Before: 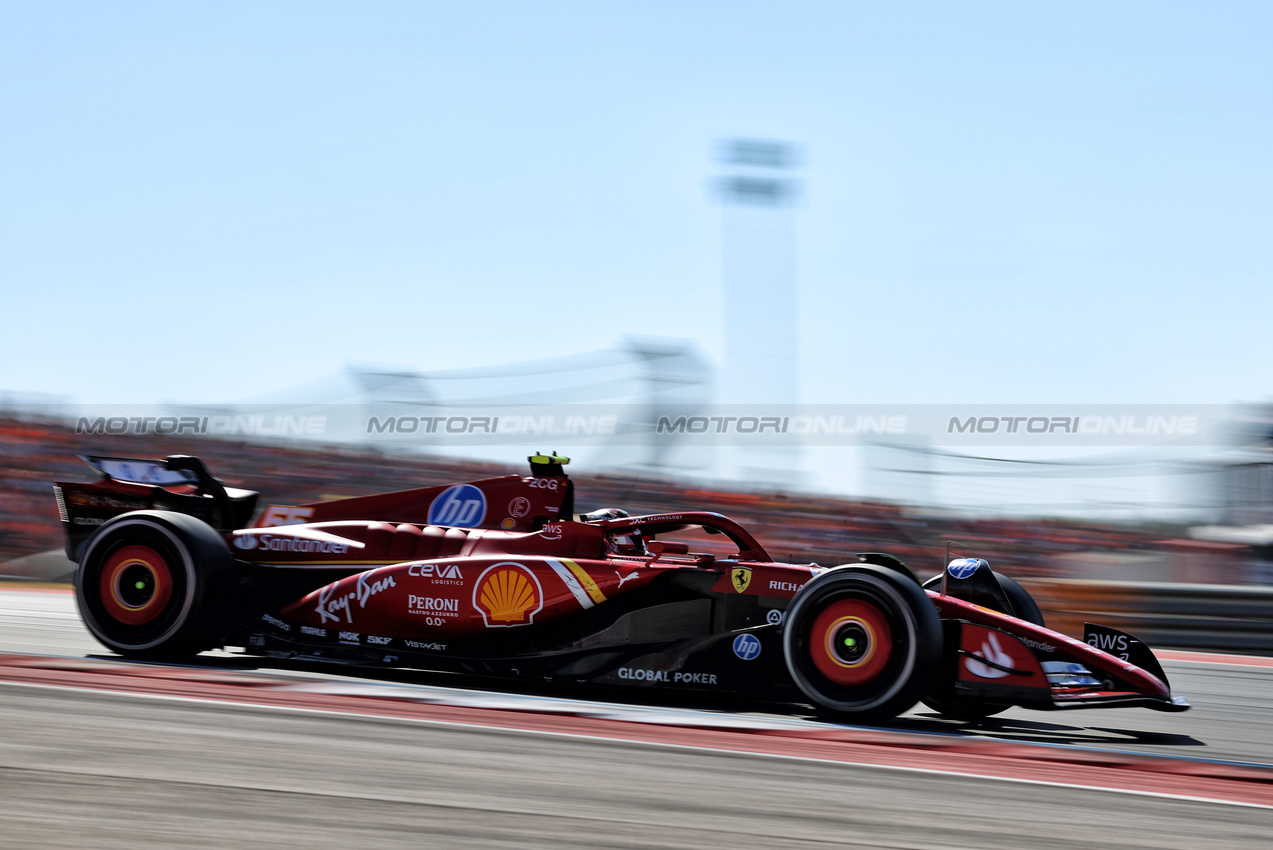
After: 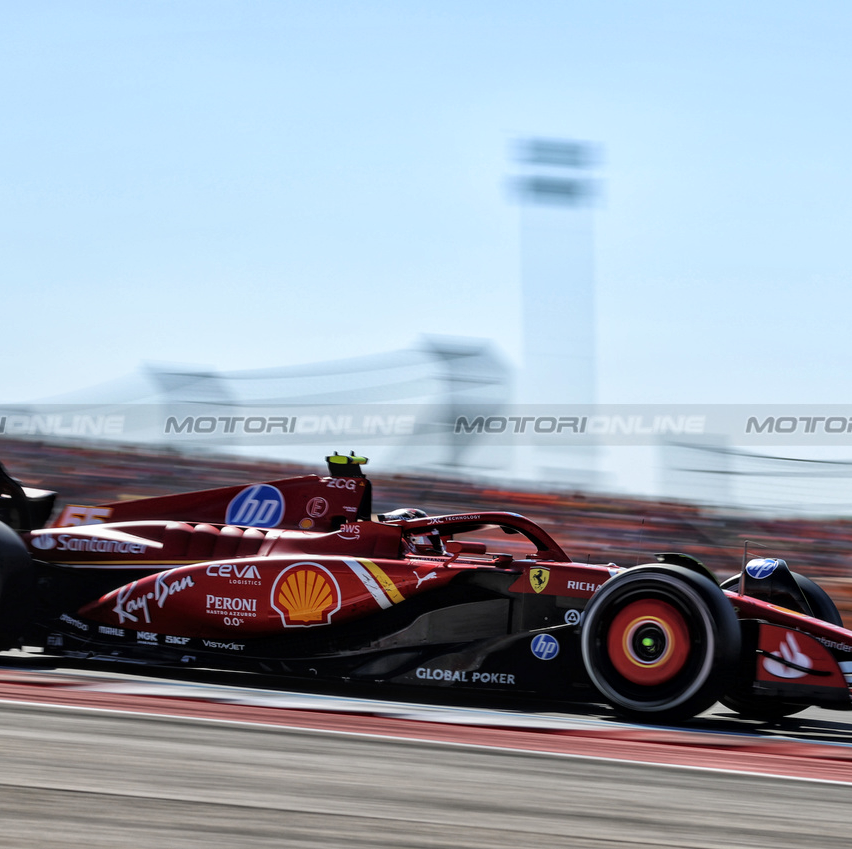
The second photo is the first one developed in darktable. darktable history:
crop and rotate: left 15.875%, right 17.129%
tone equalizer: -7 EV 0.193 EV, -6 EV 0.132 EV, -5 EV 0.061 EV, -4 EV 0.075 EV, -2 EV -0.031 EV, -1 EV -0.051 EV, +0 EV -0.05 EV
exposure: exposure 0.077 EV, compensate highlight preservation false
local contrast: on, module defaults
